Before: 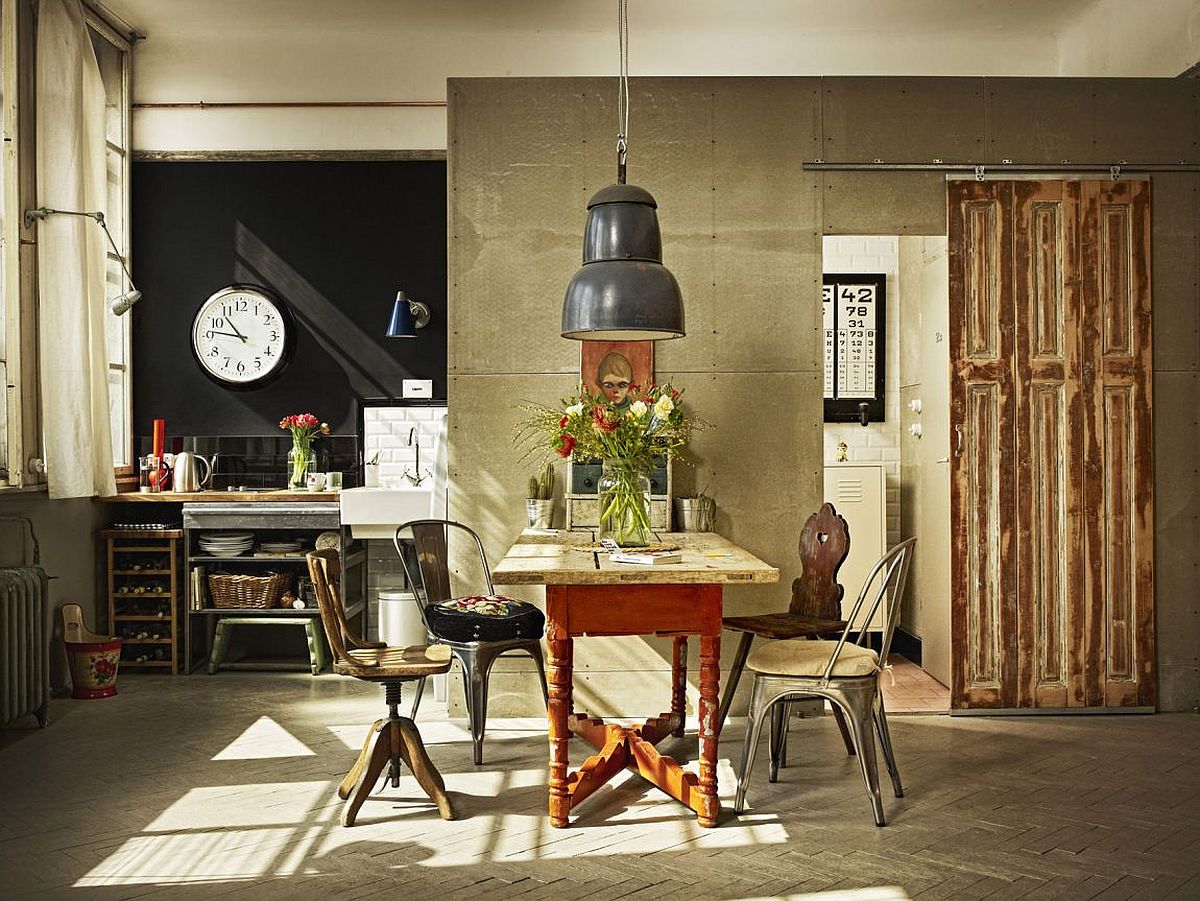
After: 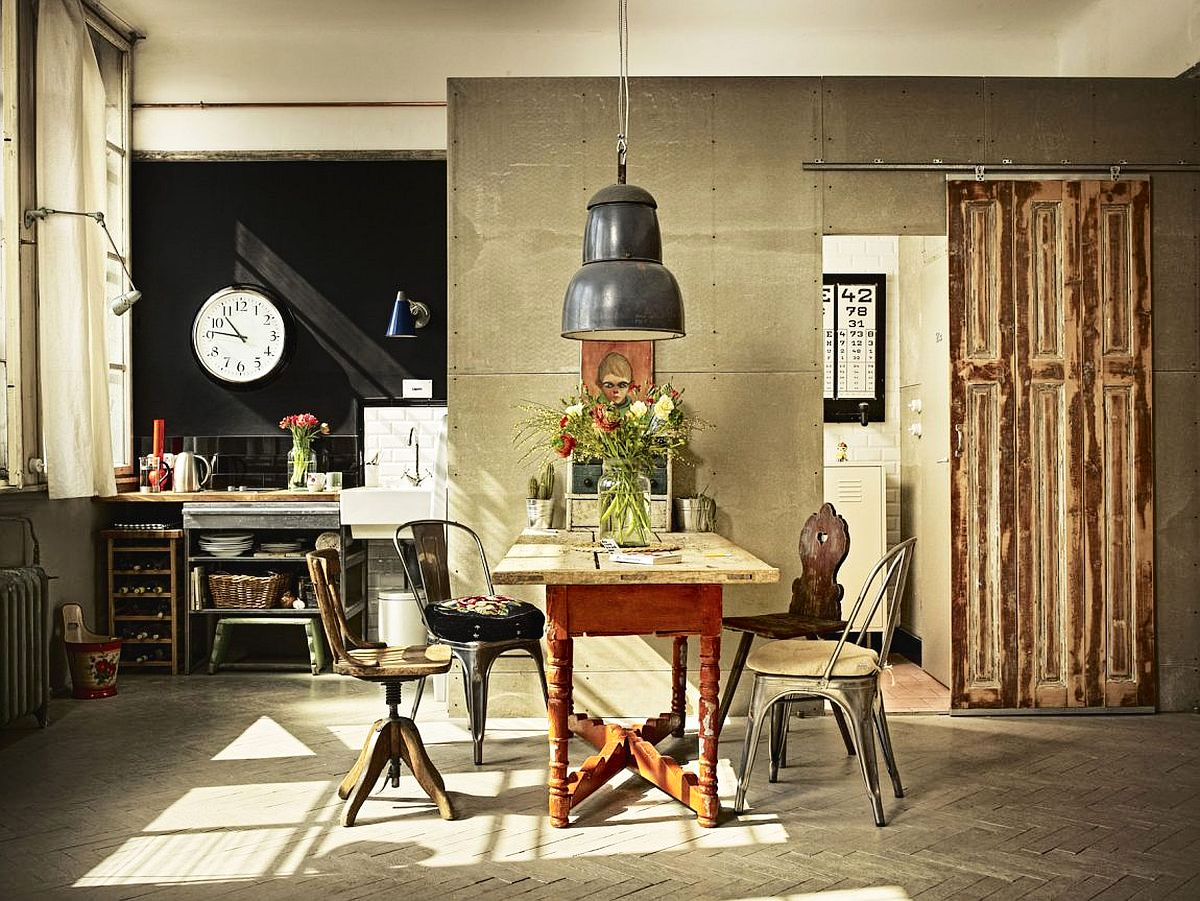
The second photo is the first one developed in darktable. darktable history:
tone curve: curves: ch0 [(0, 0) (0.003, 0.015) (0.011, 0.019) (0.025, 0.027) (0.044, 0.041) (0.069, 0.055) (0.1, 0.079) (0.136, 0.099) (0.177, 0.149) (0.224, 0.216) (0.277, 0.292) (0.335, 0.383) (0.399, 0.474) (0.468, 0.556) (0.543, 0.632) (0.623, 0.711) (0.709, 0.789) (0.801, 0.871) (0.898, 0.944) (1, 1)], color space Lab, independent channels, preserve colors none
